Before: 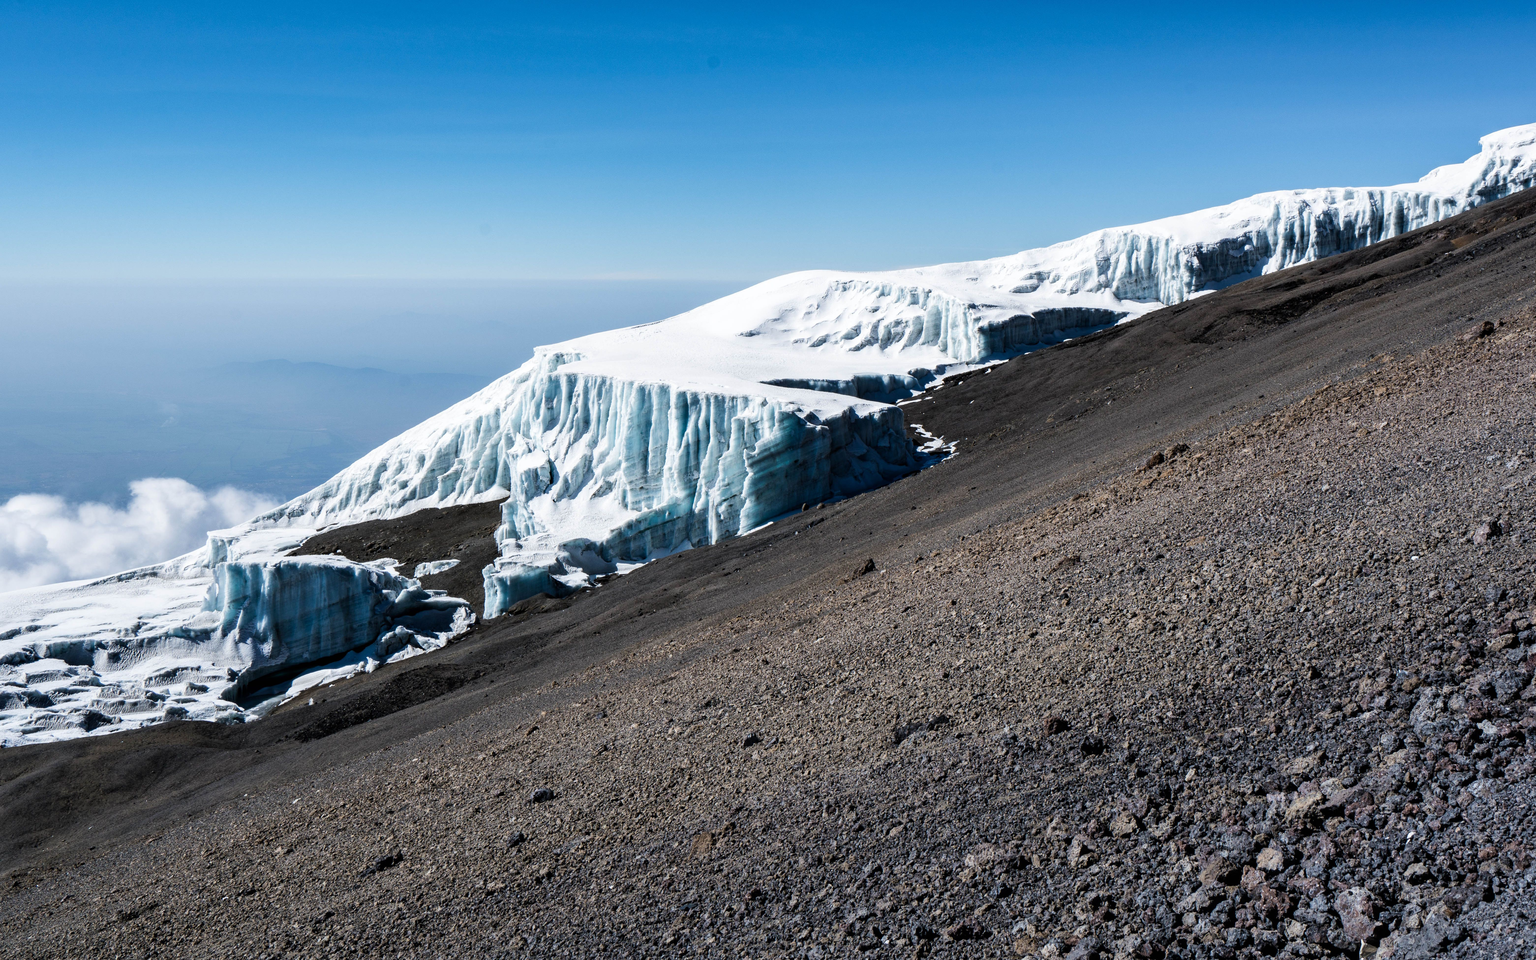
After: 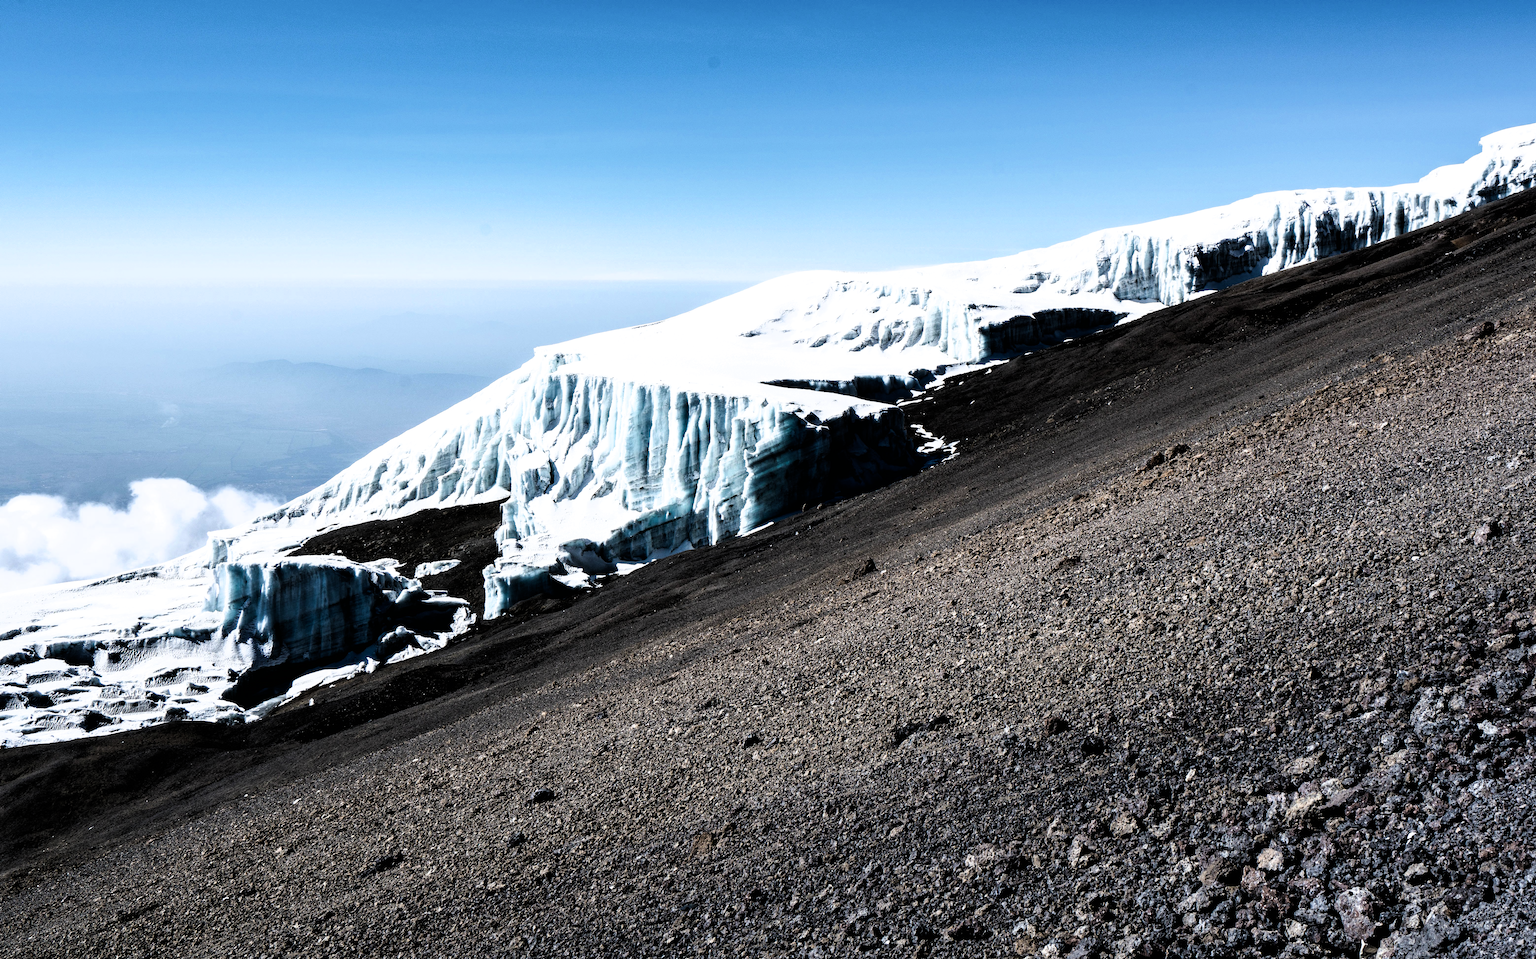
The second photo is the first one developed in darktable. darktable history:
filmic rgb: black relative exposure -8.29 EV, white relative exposure 2.21 EV, hardness 7.13, latitude 86.36%, contrast 1.679, highlights saturation mix -4.27%, shadows ↔ highlights balance -2.82%
